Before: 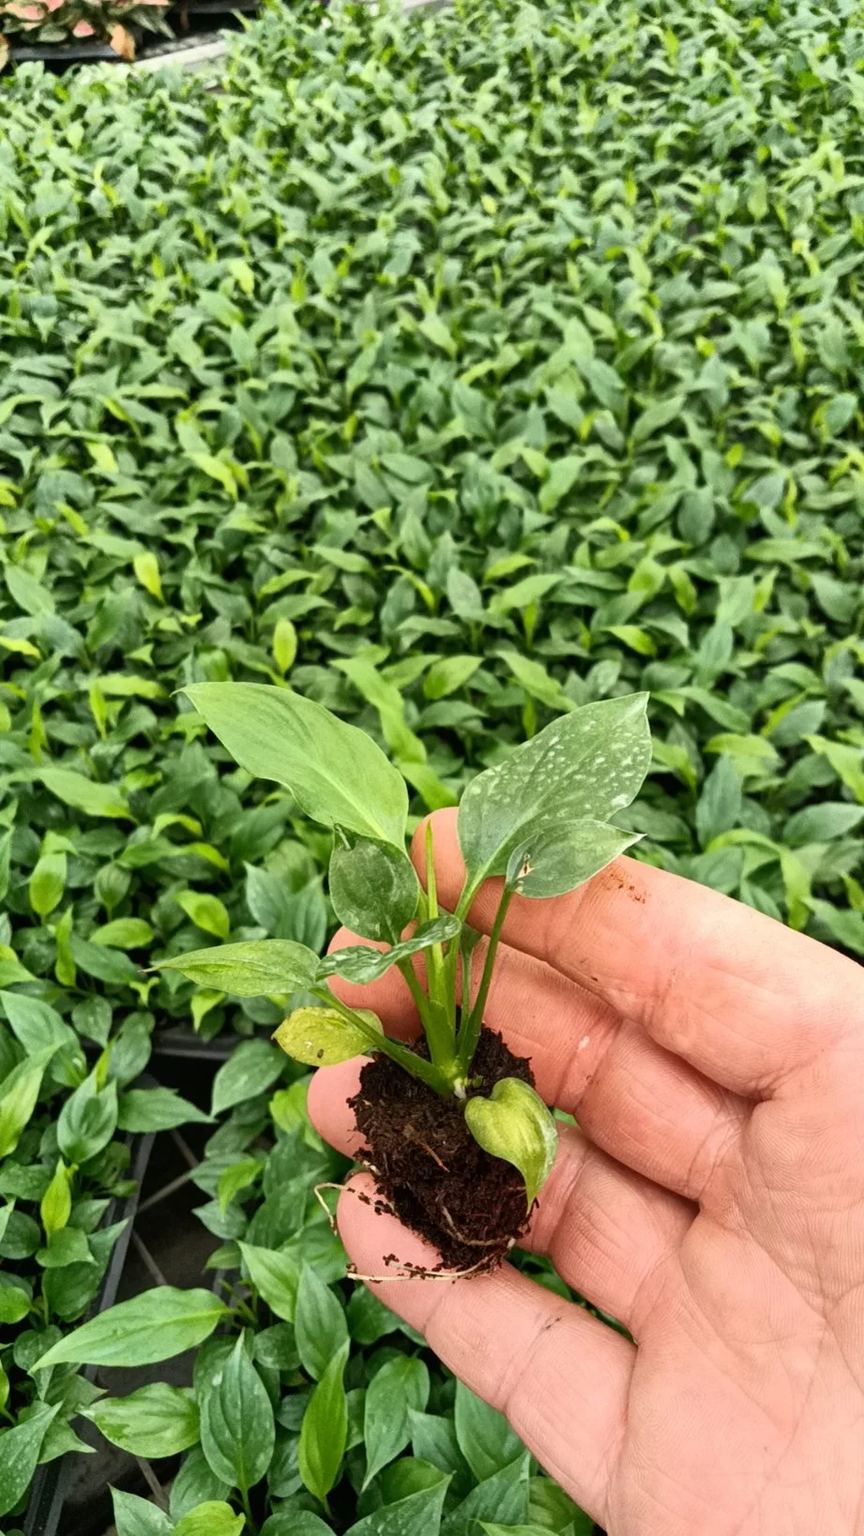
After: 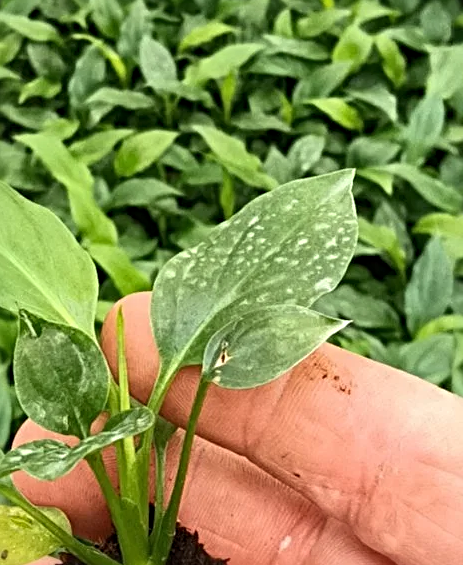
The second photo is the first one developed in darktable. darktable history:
crop: left 36.601%, top 34.74%, right 13.1%, bottom 30.762%
sharpen: radius 3.957
